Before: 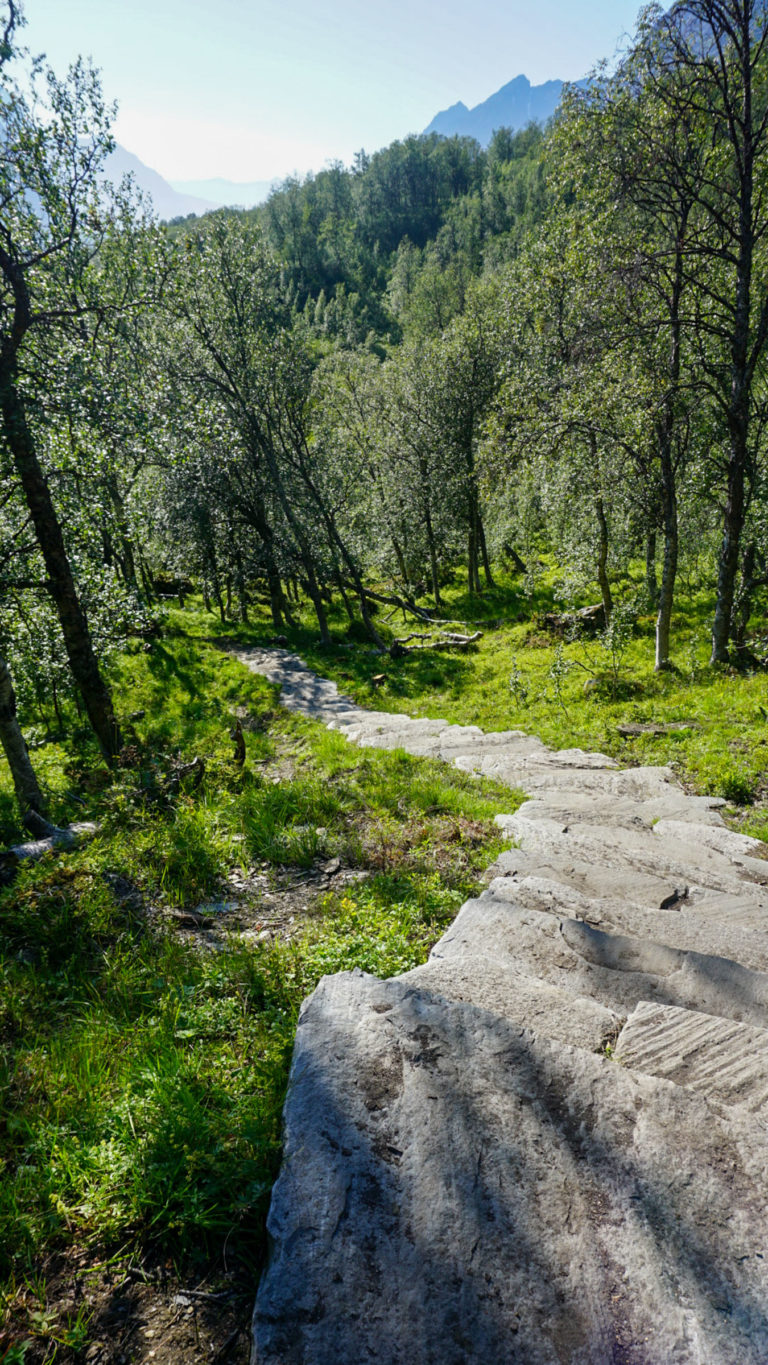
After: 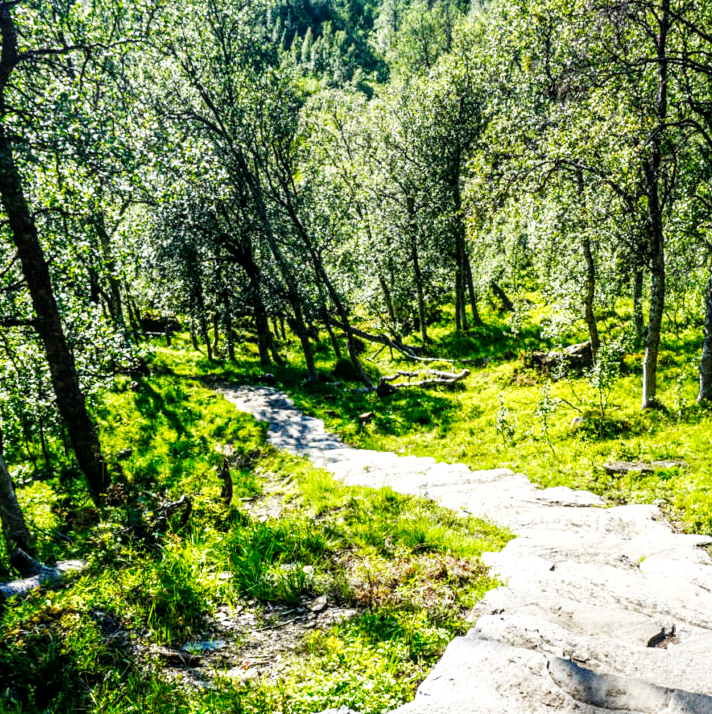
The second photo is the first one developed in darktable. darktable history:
base curve: curves: ch0 [(0, 0) (0.007, 0.004) (0.027, 0.03) (0.046, 0.07) (0.207, 0.54) (0.442, 0.872) (0.673, 0.972) (1, 1)], preserve colors none
crop: left 1.744%, top 19.225%, right 5.069%, bottom 28.357%
local contrast: highlights 61%, detail 143%, midtone range 0.428
contrast equalizer: octaves 7, y [[0.6 ×6], [0.55 ×6], [0 ×6], [0 ×6], [0 ×6]], mix -0.1
